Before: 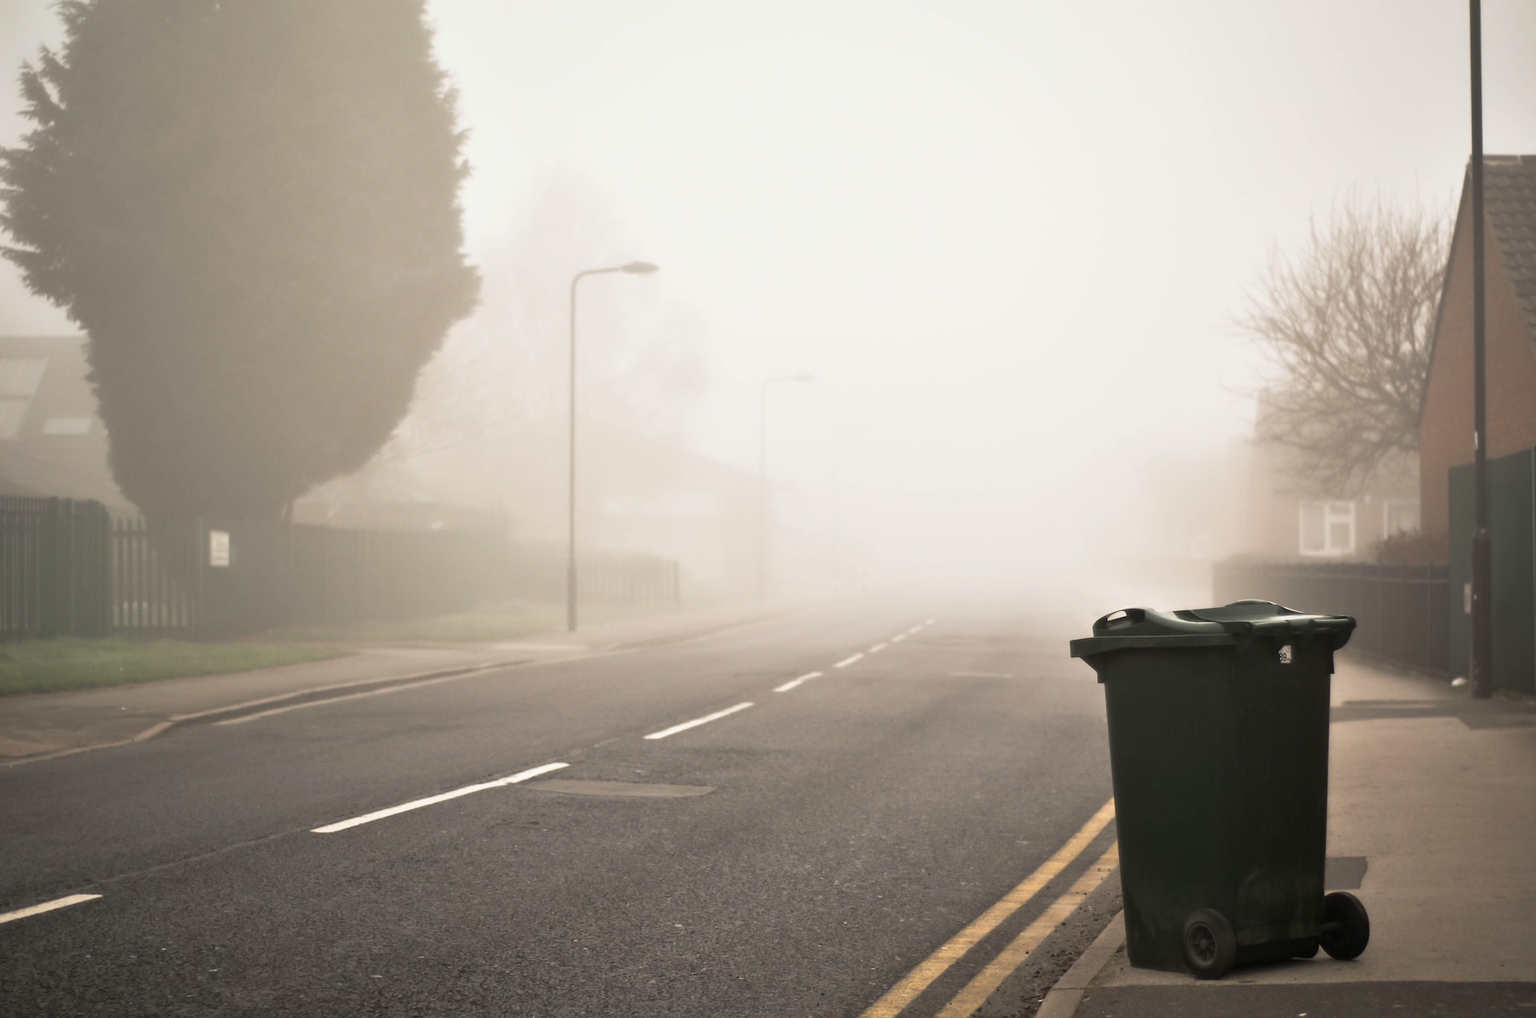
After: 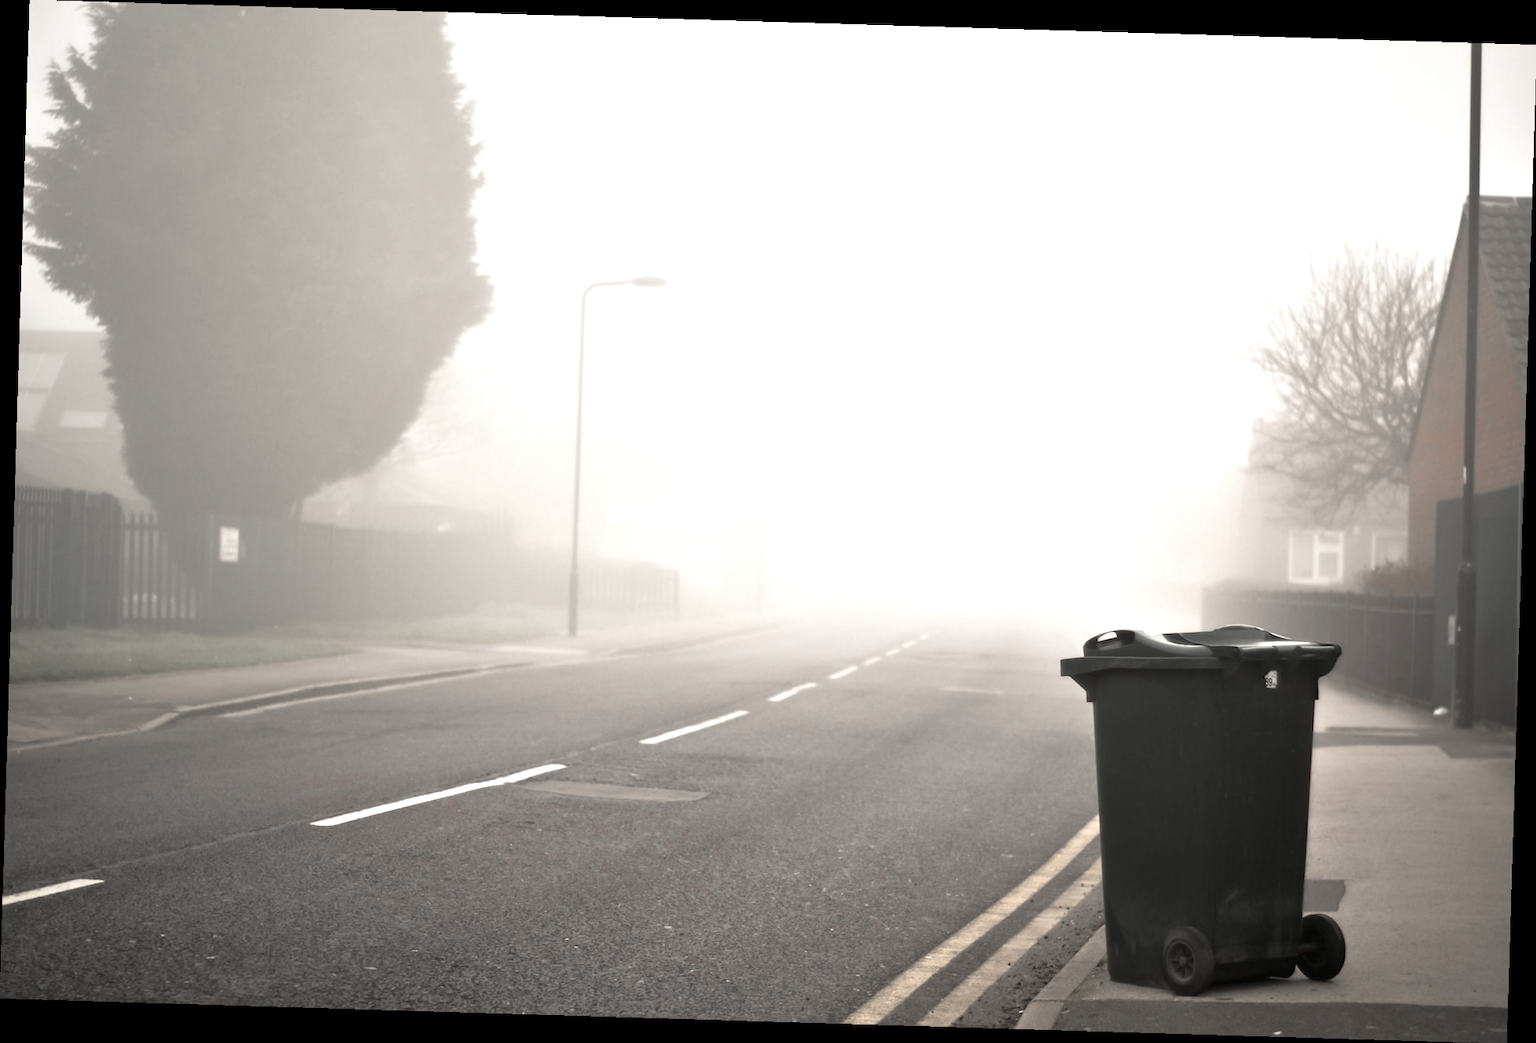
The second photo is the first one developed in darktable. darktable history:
color zones: curves: ch1 [(0, 0.831) (0.08, 0.771) (0.157, 0.268) (0.241, 0.207) (0.562, -0.005) (0.714, -0.013) (0.876, 0.01) (1, 0.831)]
exposure: black level correction 0.001, exposure 0.5 EV, compensate exposure bias true, compensate highlight preservation false
rotate and perspective: rotation 1.72°, automatic cropping off
color balance: mode lift, gamma, gain (sRGB)
